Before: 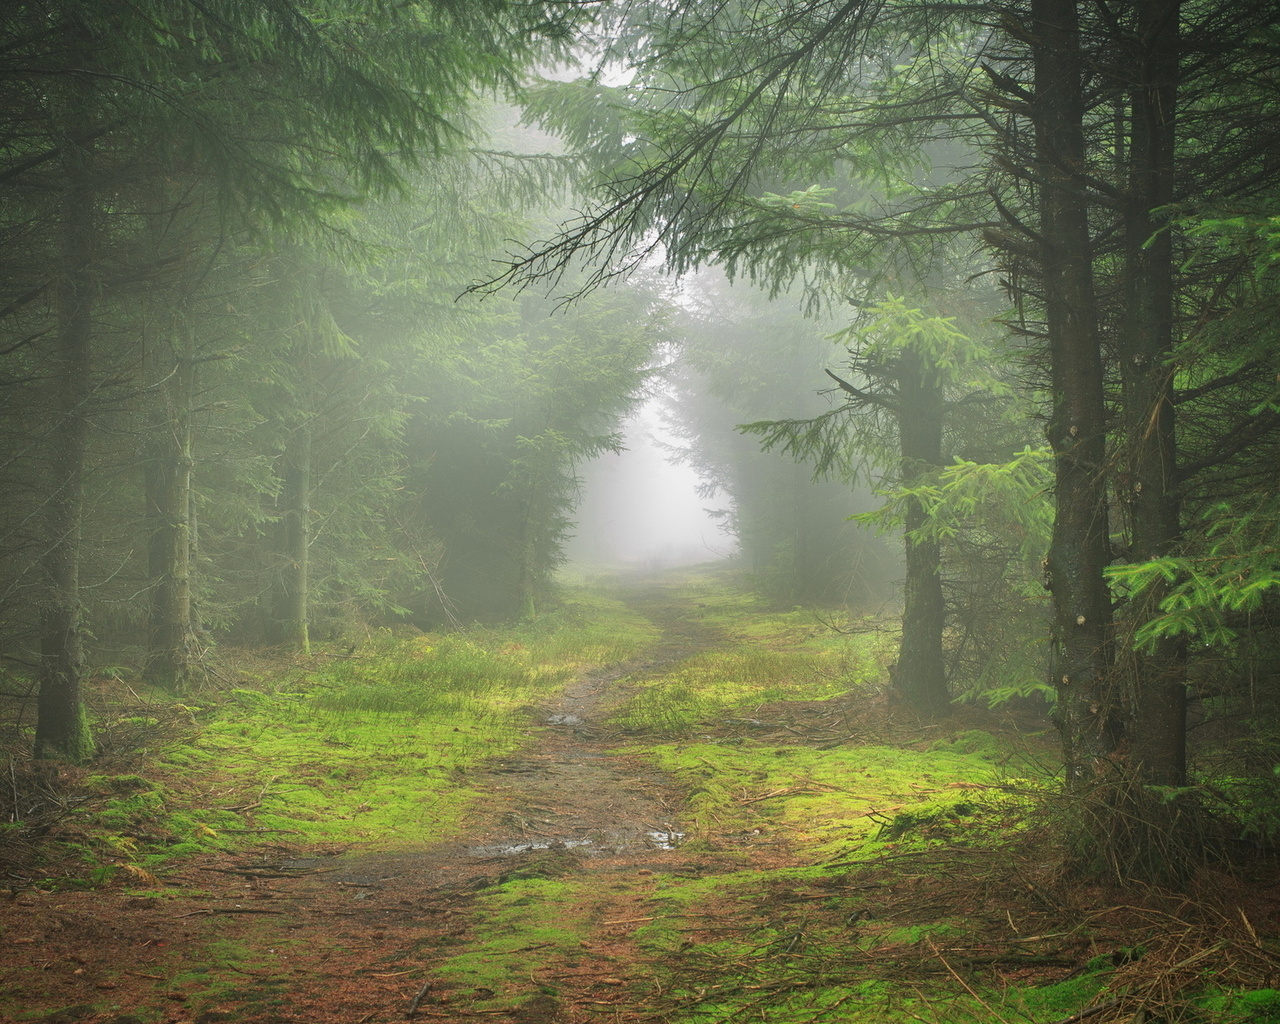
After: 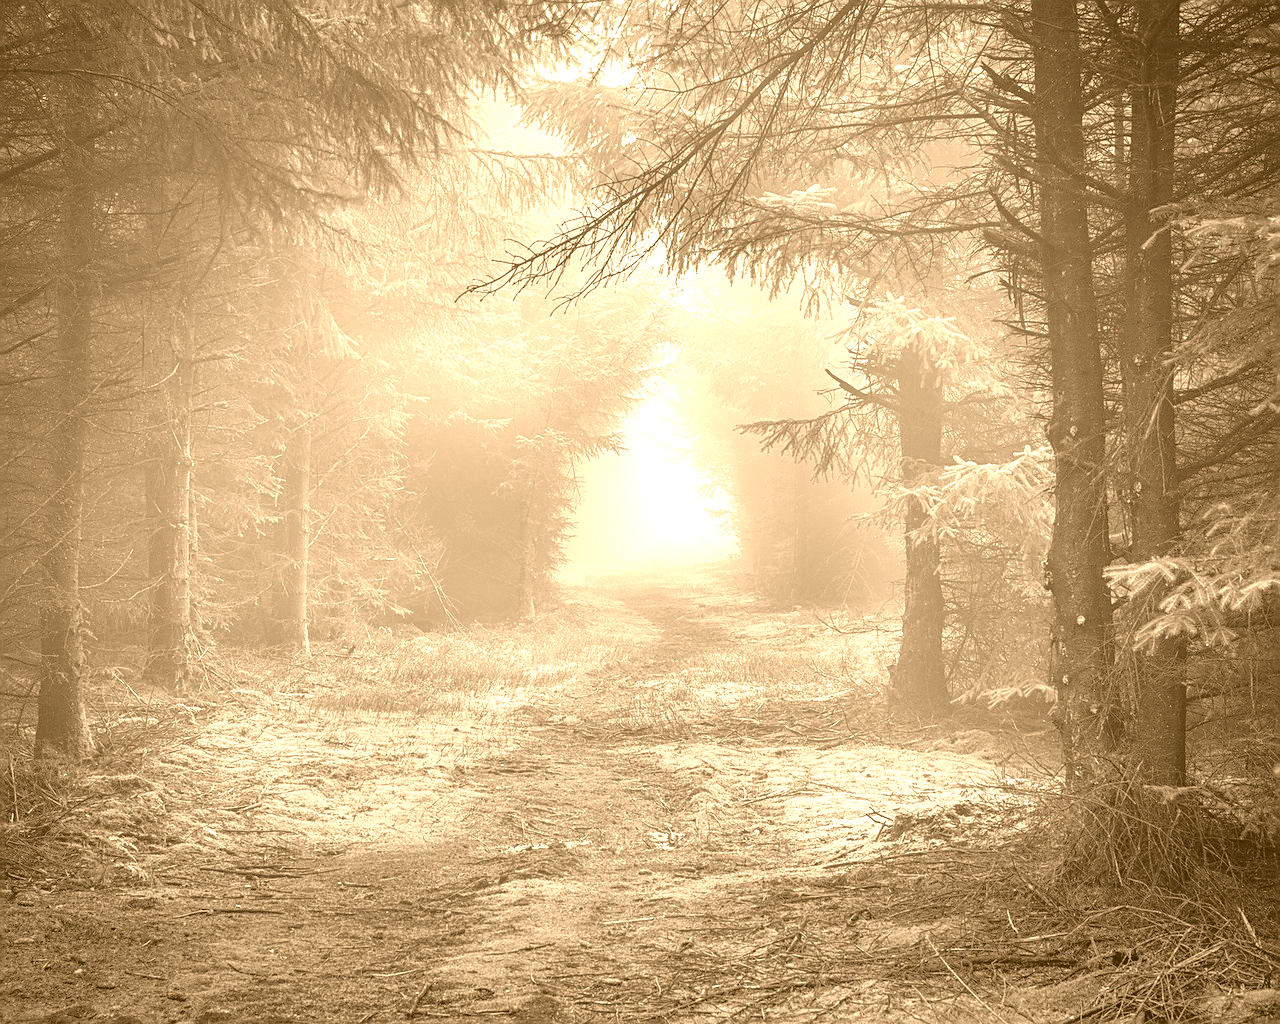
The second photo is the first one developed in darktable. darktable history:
colorize: hue 28.8°, source mix 100%
sharpen: amount 0.55
exposure: black level correction 0.012, compensate highlight preservation false
local contrast: on, module defaults
